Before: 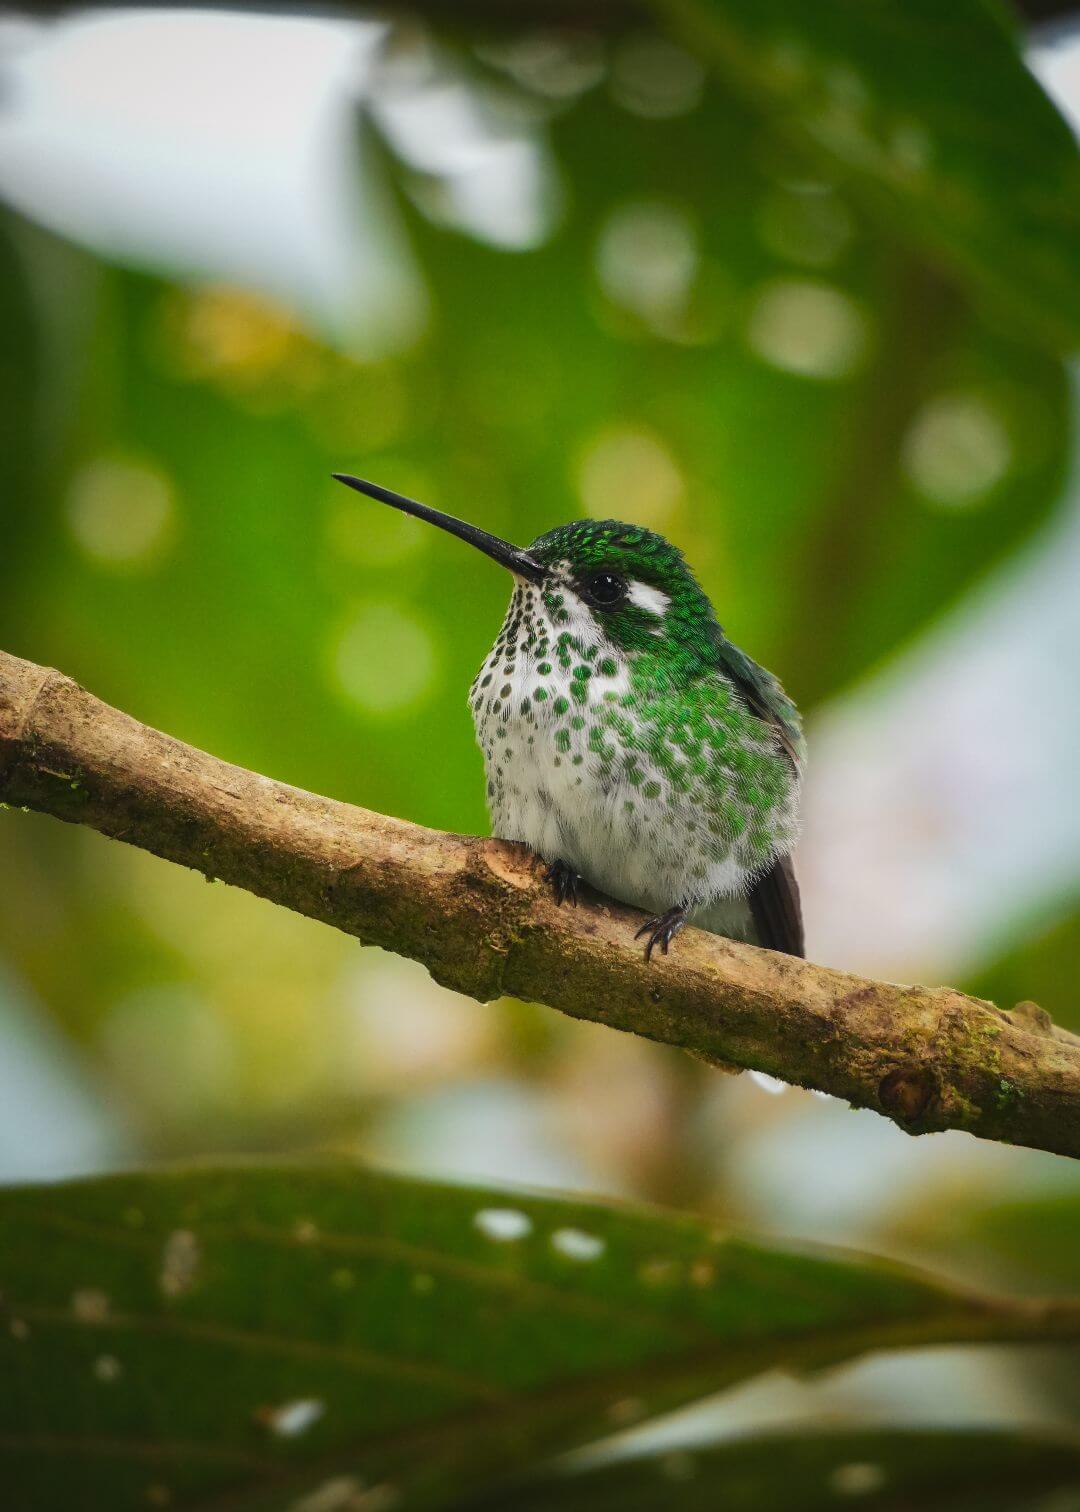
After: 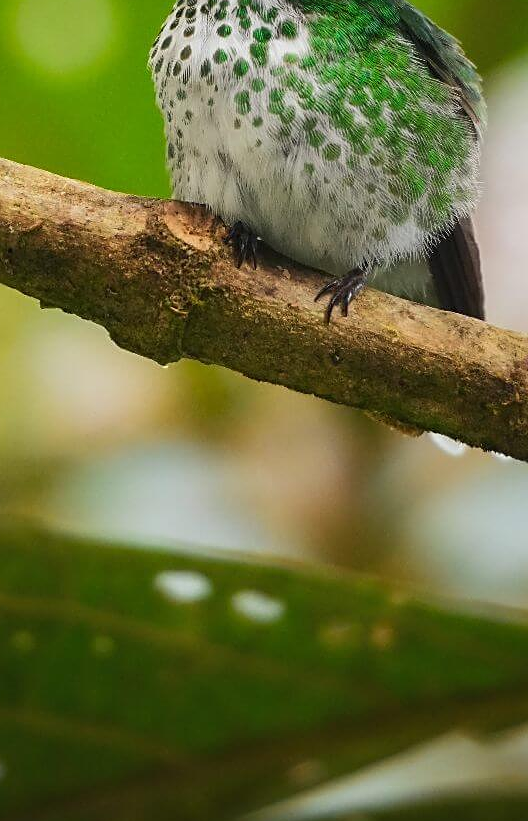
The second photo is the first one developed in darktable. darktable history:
crop: left 29.636%, top 42.213%, right 21.137%, bottom 3.468%
sharpen: on, module defaults
